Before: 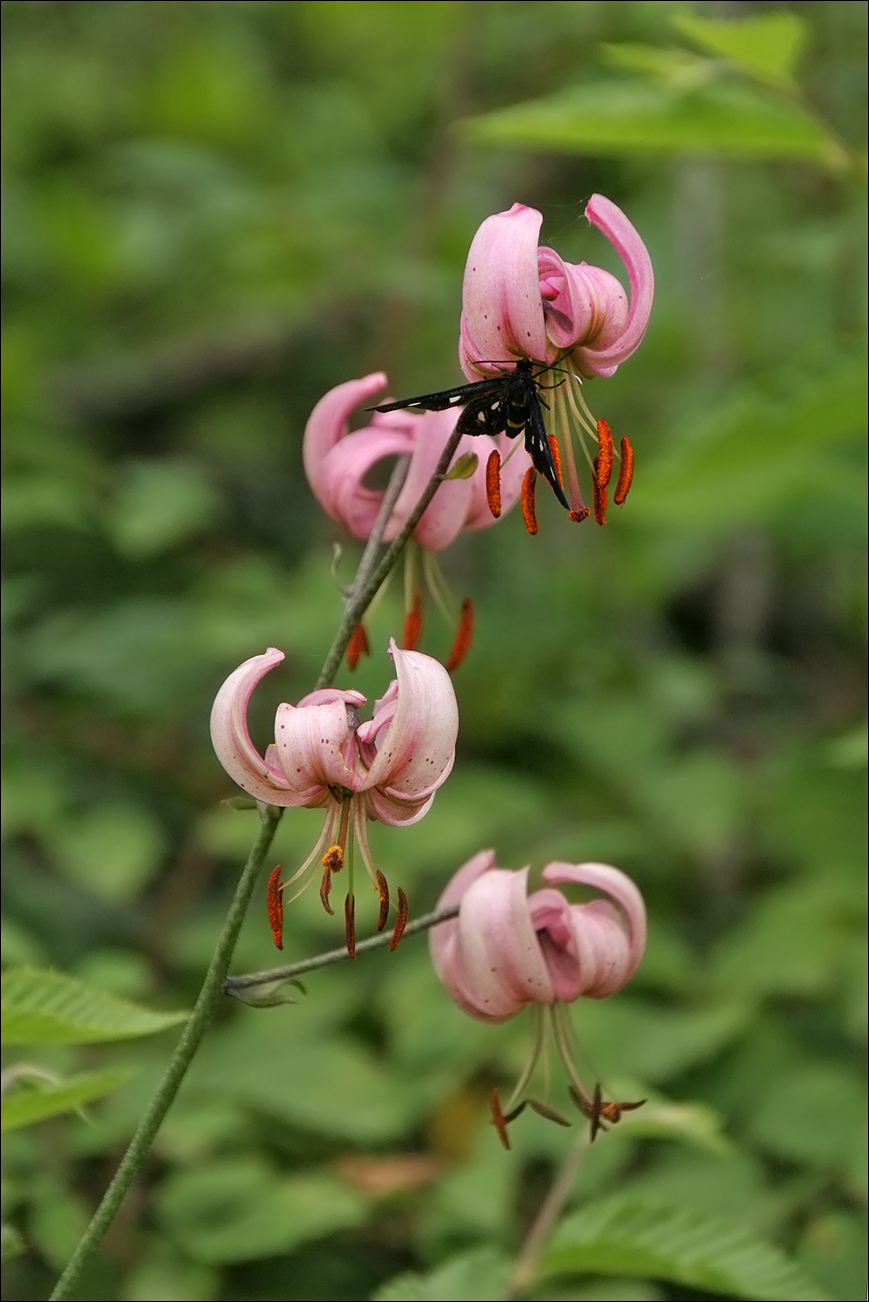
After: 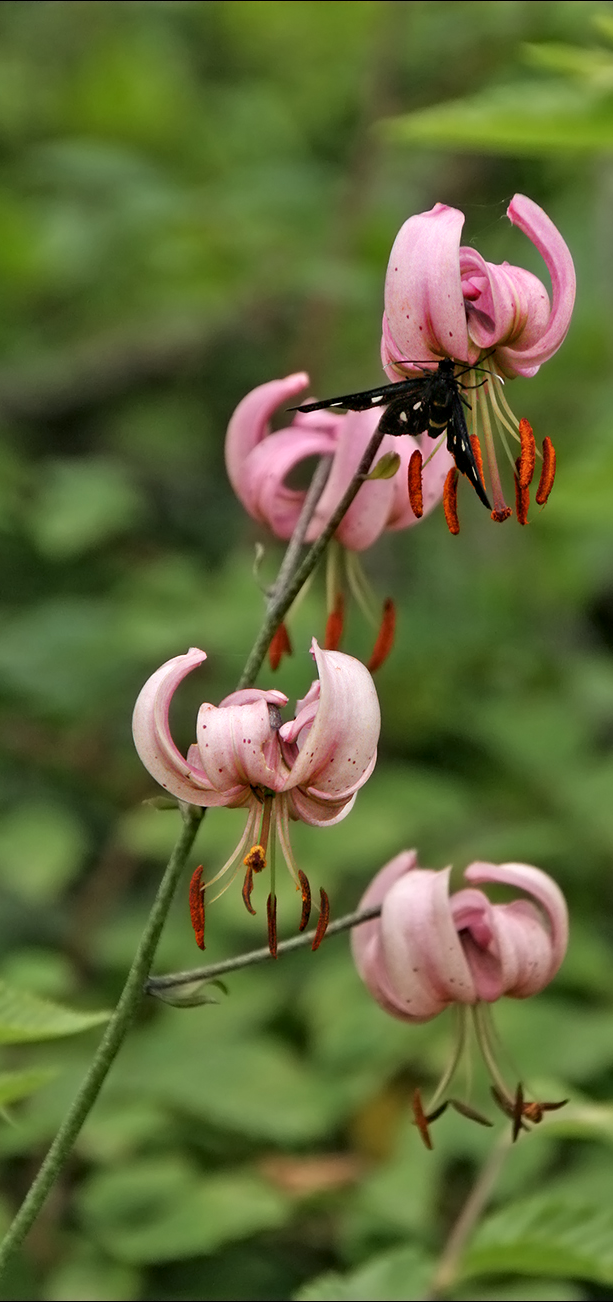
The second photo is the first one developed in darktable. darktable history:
contrast equalizer: octaves 7, y [[0.5, 0.5, 0.544, 0.569, 0.5, 0.5], [0.5 ×6], [0.5 ×6], [0 ×6], [0 ×6]]
crop and rotate: left 8.977%, right 20.372%
